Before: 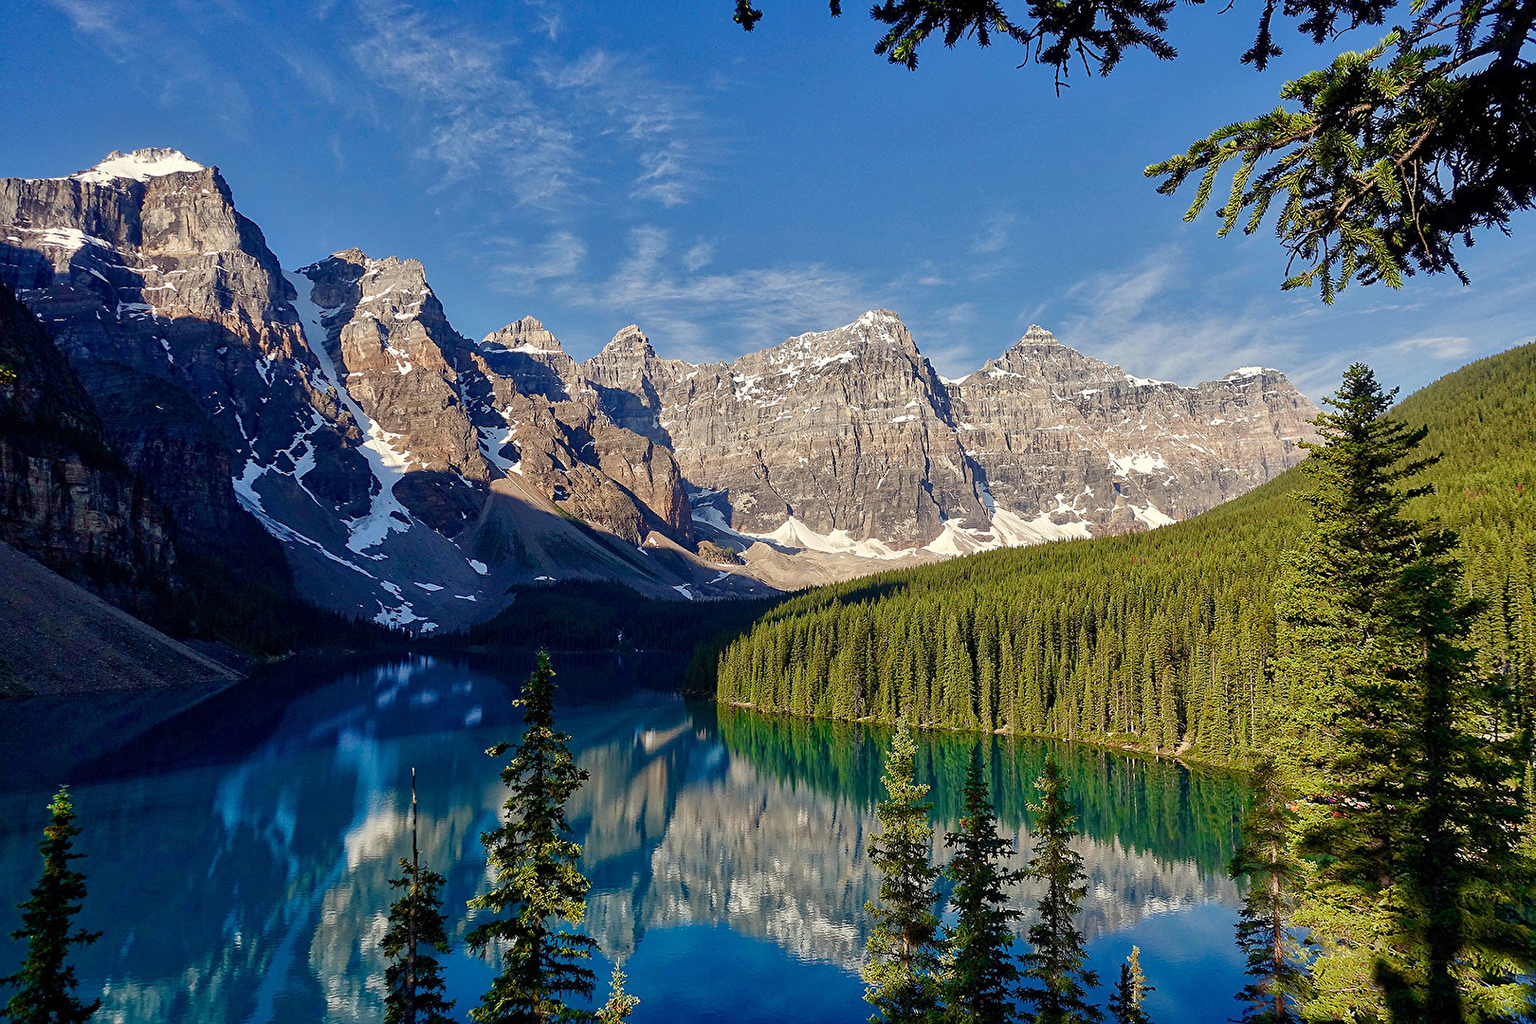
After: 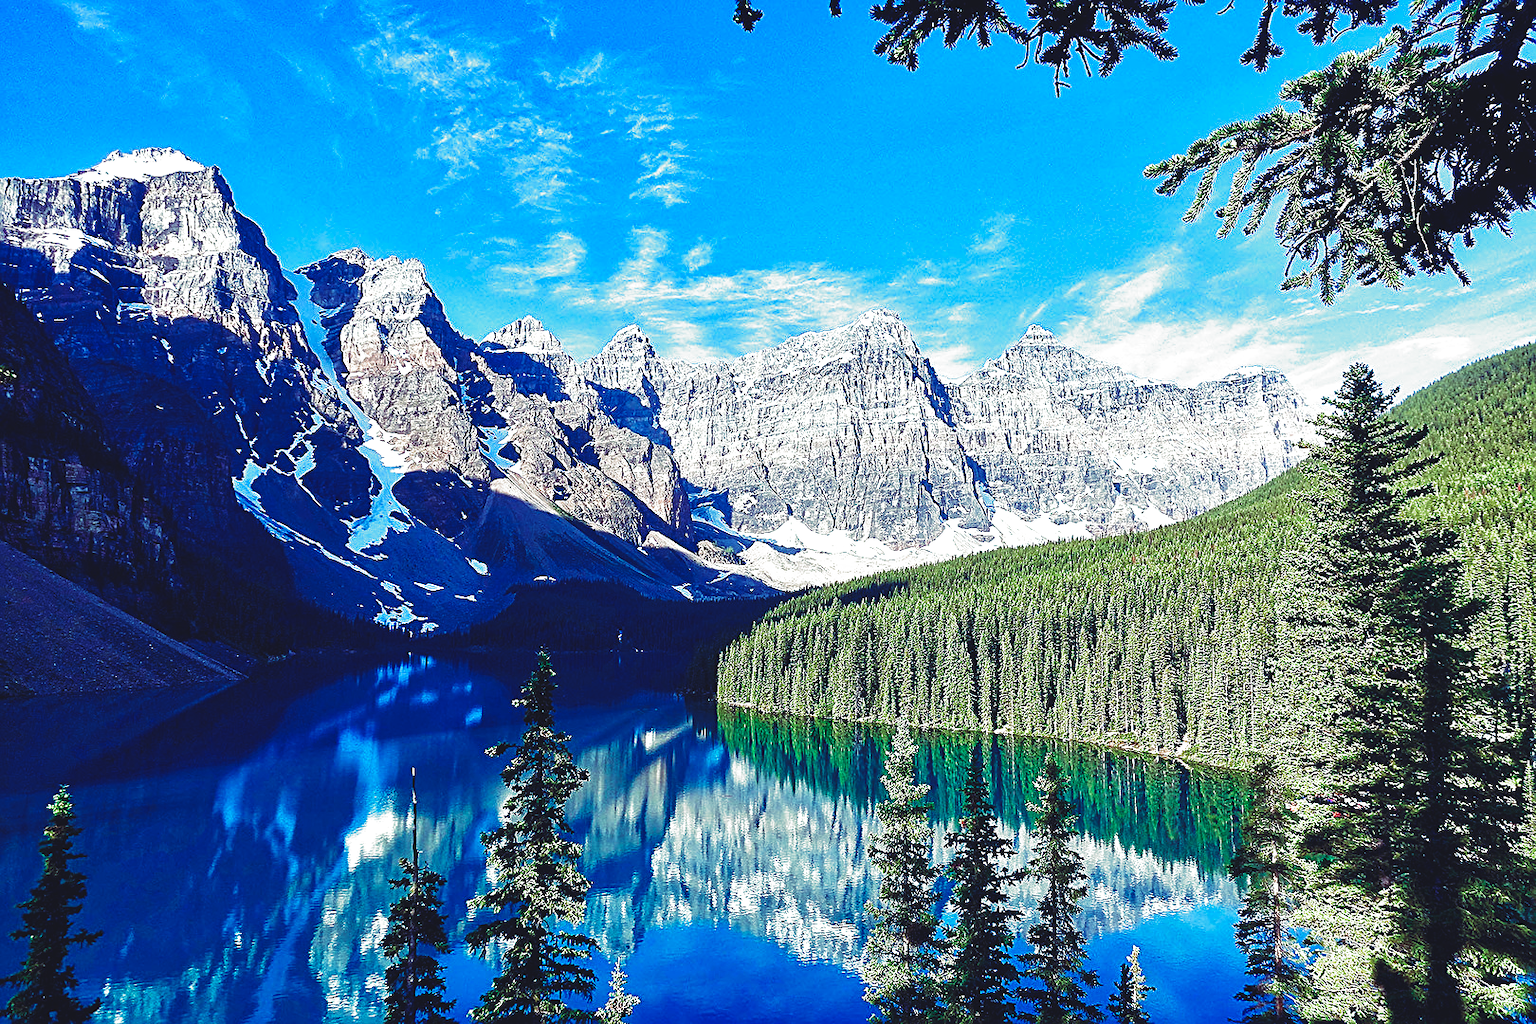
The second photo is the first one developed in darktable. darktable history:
sharpen: on, module defaults
filmic rgb: black relative exposure -8.2 EV, white relative exposure 2.2 EV, threshold 3 EV, hardness 7.11, latitude 75%, contrast 1.325, highlights saturation mix -2%, shadows ↔ highlights balance 30%, preserve chrominance no, color science v5 (2021), contrast in shadows safe, contrast in highlights safe, enable highlight reconstruction true
exposure: exposure 1.061 EV, compensate highlight preservation false
rgb curve: curves: ch0 [(0, 0.186) (0.314, 0.284) (0.576, 0.466) (0.805, 0.691) (0.936, 0.886)]; ch1 [(0, 0.186) (0.314, 0.284) (0.581, 0.534) (0.771, 0.746) (0.936, 0.958)]; ch2 [(0, 0.216) (0.275, 0.39) (1, 1)], mode RGB, independent channels, compensate middle gray true, preserve colors none
